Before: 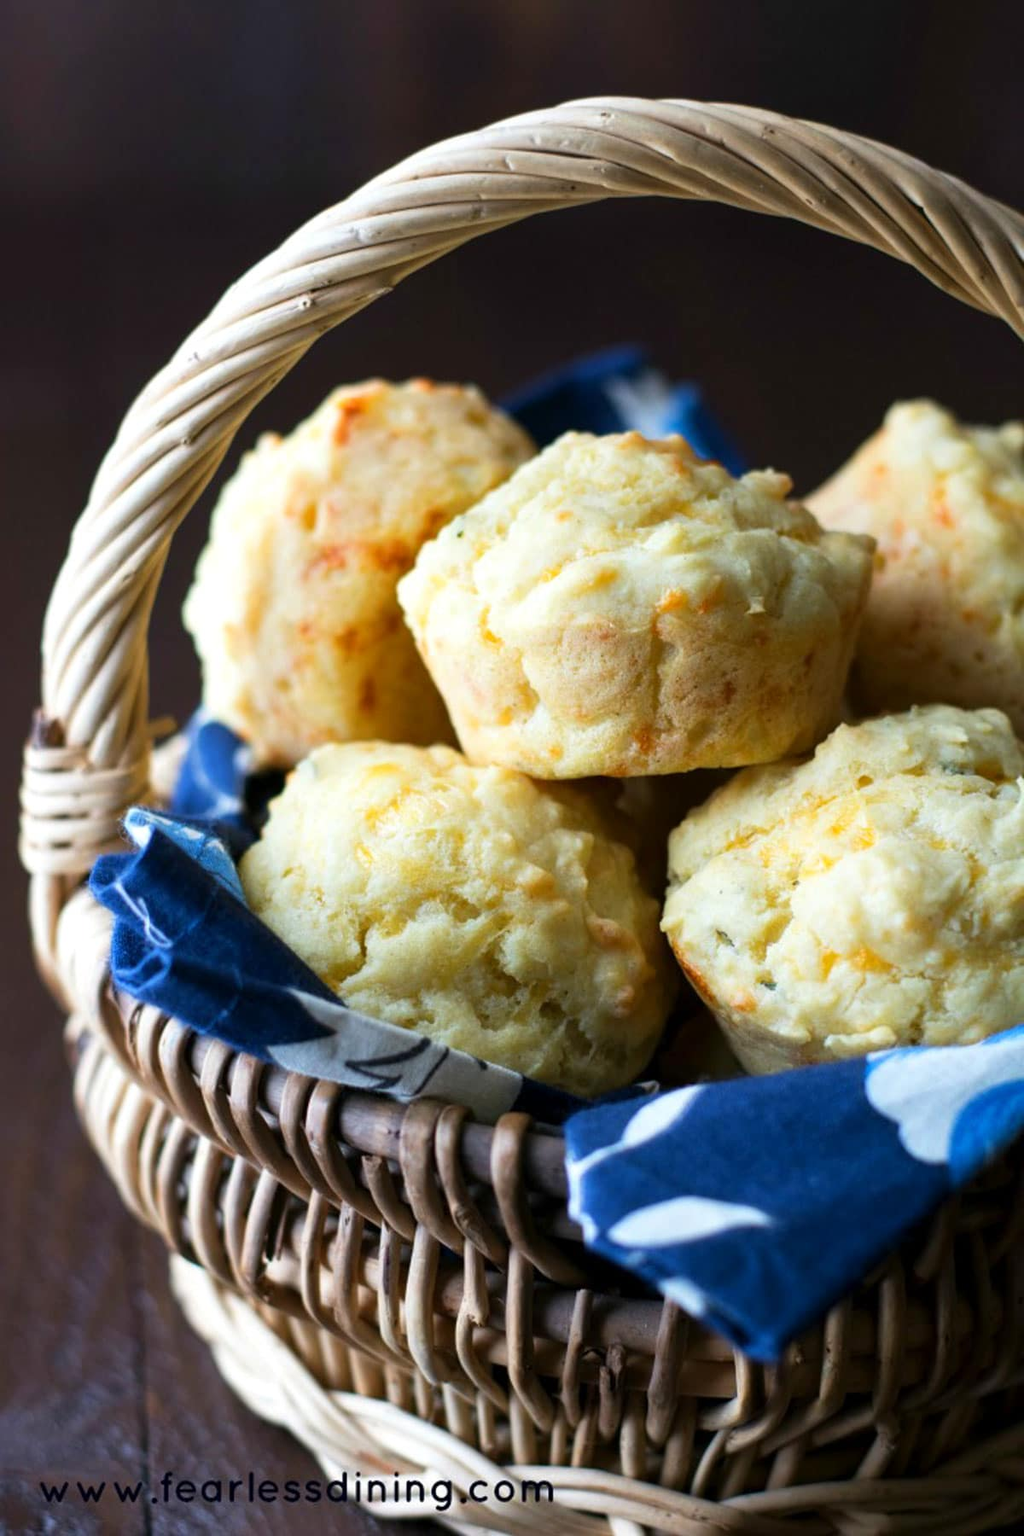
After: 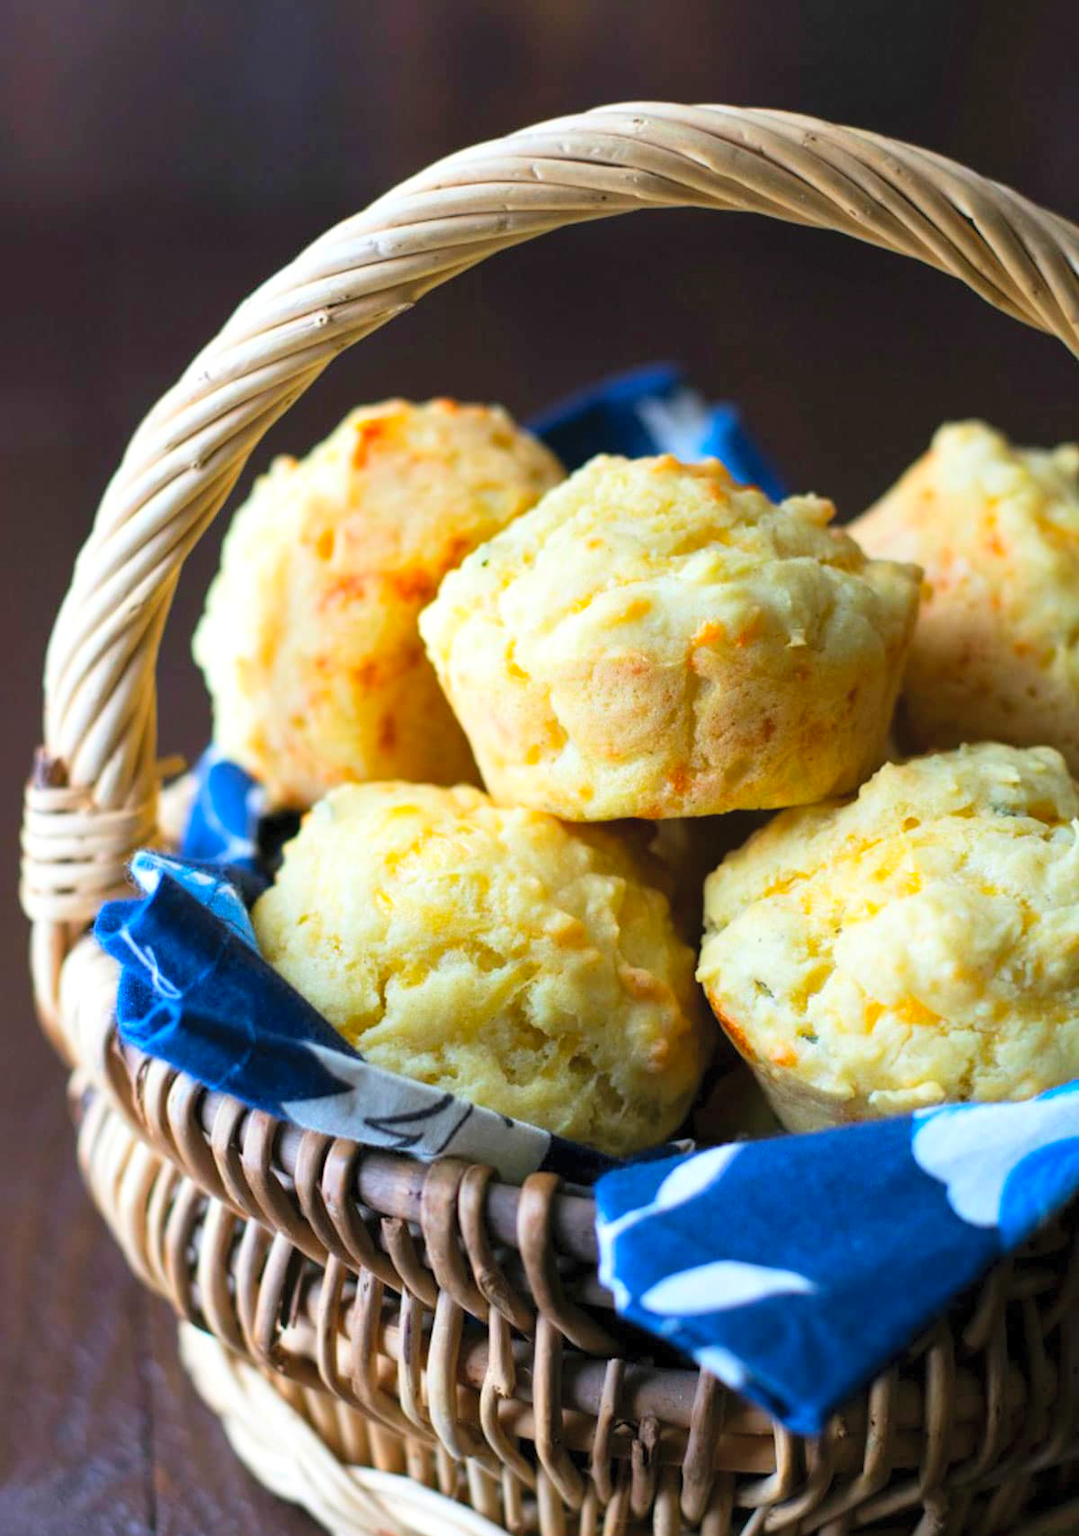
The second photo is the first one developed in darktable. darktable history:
crop and rotate: top 0.002%, bottom 5.072%
contrast brightness saturation: contrast 0.065, brightness 0.172, saturation 0.398
